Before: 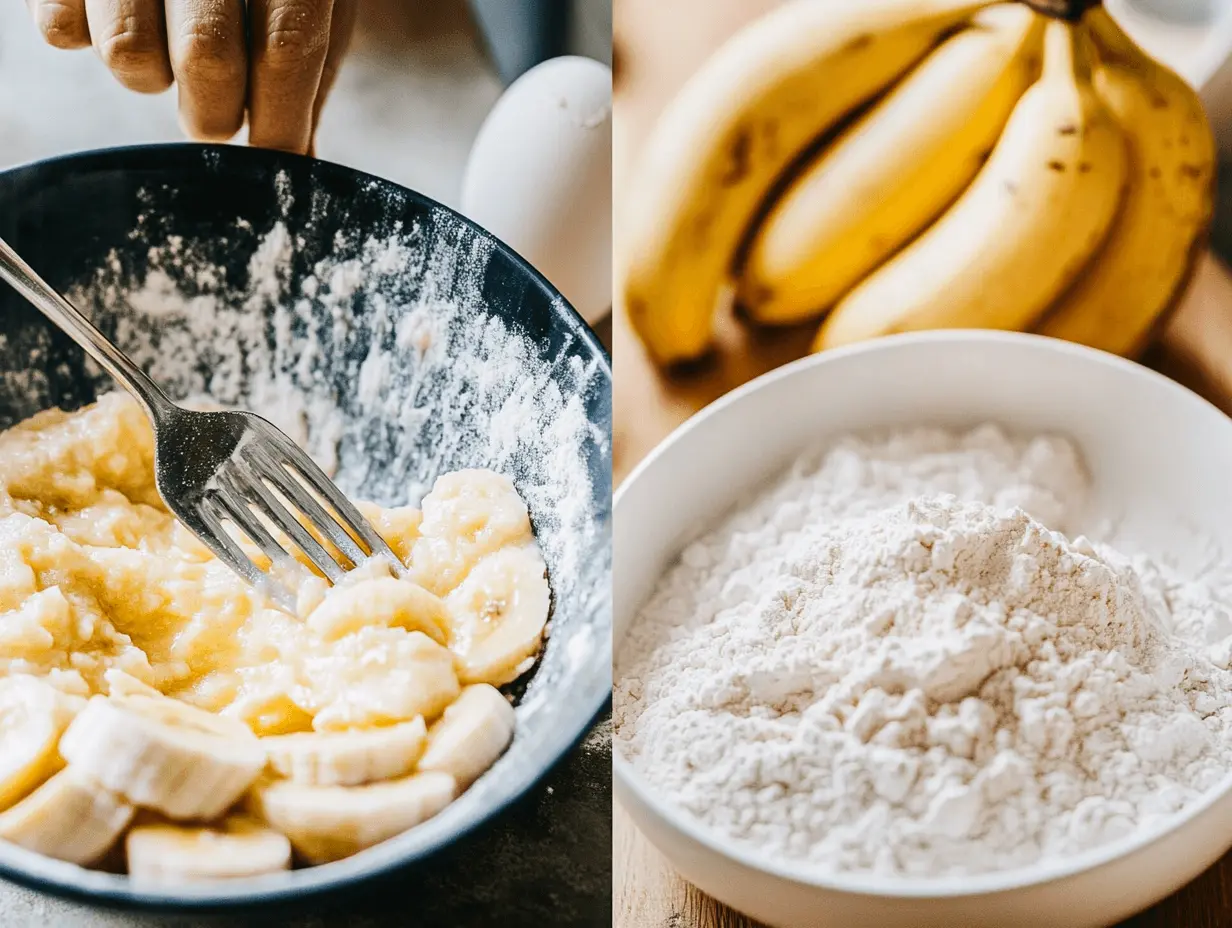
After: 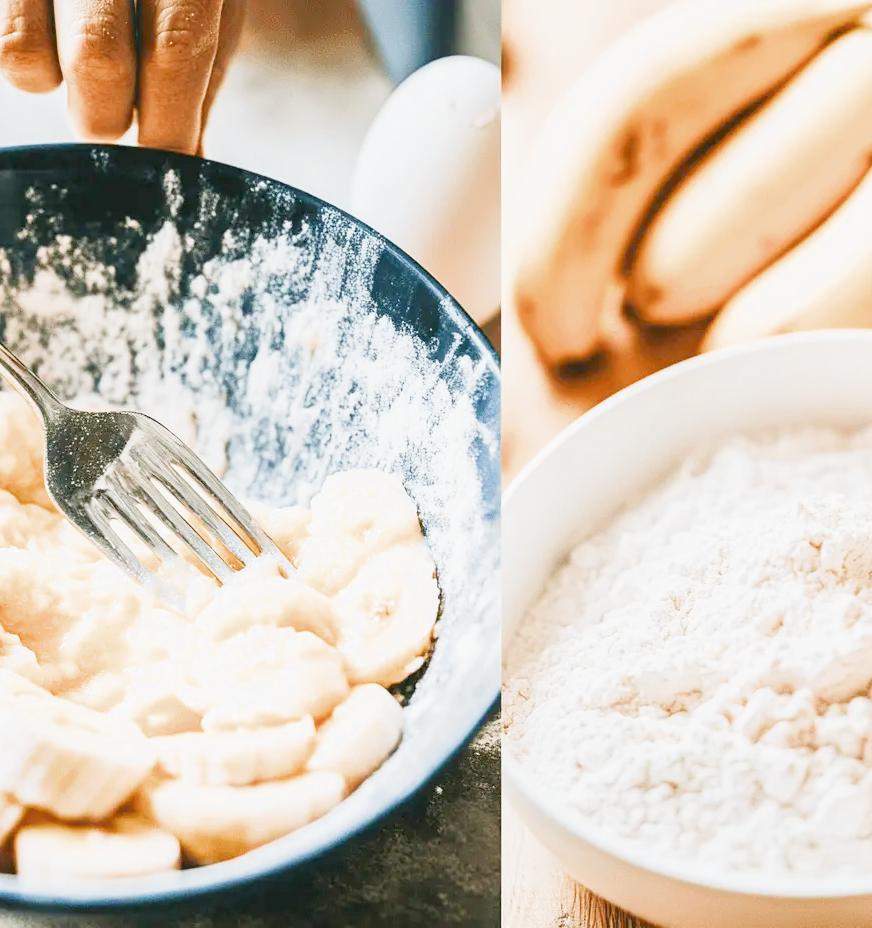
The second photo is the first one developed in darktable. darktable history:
filmic rgb: middle gray luminance 4.29%, black relative exposure -13 EV, white relative exposure 5 EV, threshold 6 EV, target black luminance 0%, hardness 5.19, latitude 59.69%, contrast 0.767, highlights saturation mix 5%, shadows ↔ highlights balance 25.95%, add noise in highlights 0, color science v3 (2019), use custom middle-gray values true, iterations of high-quality reconstruction 0, contrast in highlights soft, enable highlight reconstruction true
crop and rotate: left 9.061%, right 20.142%
